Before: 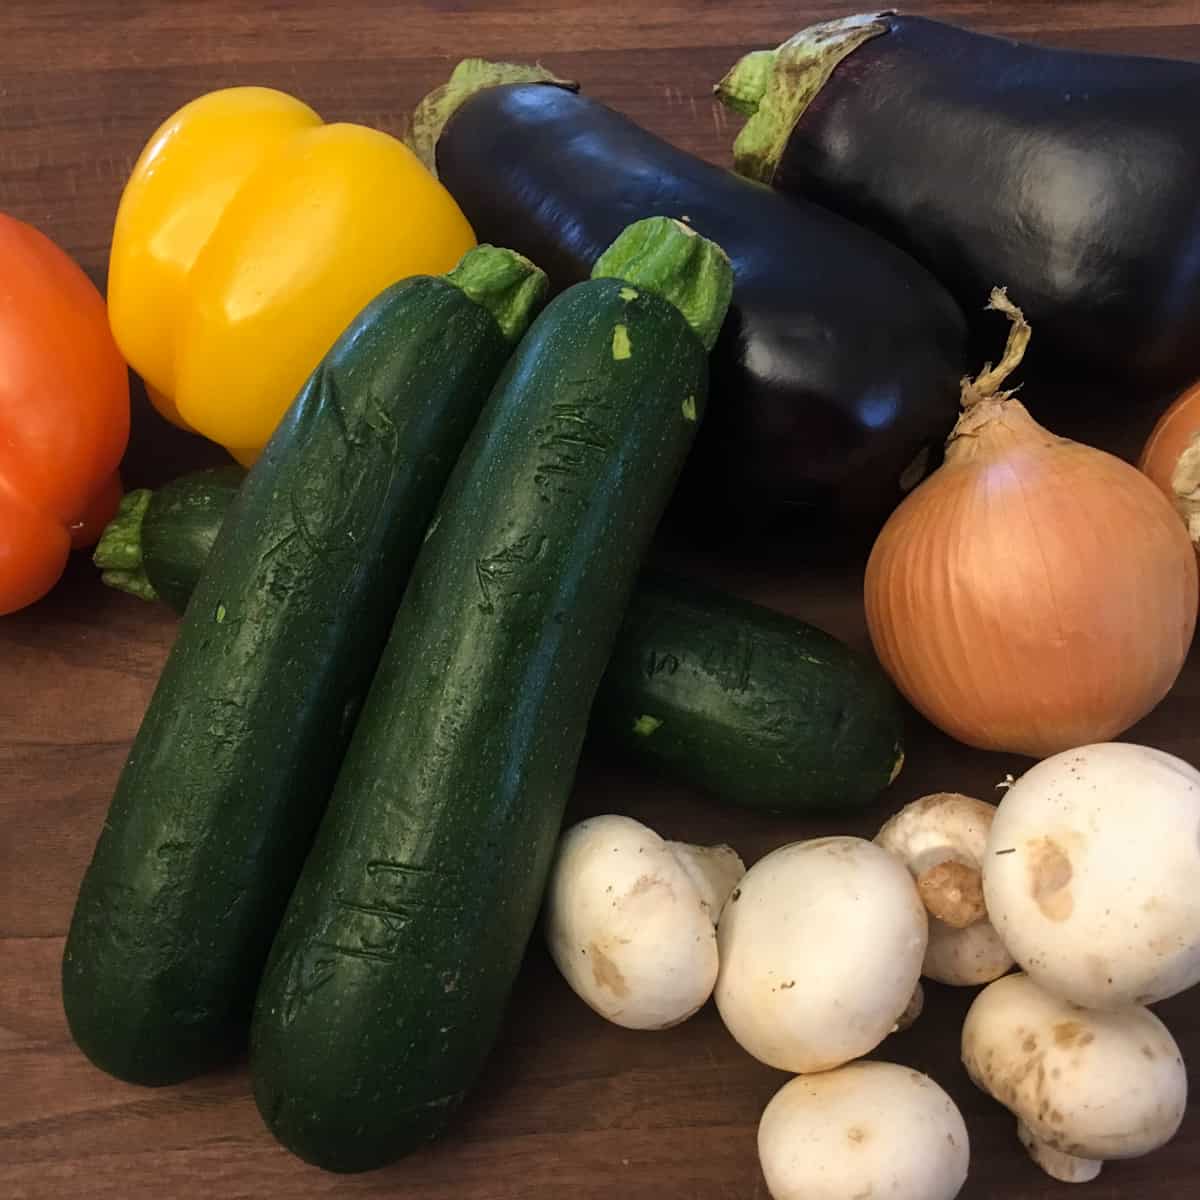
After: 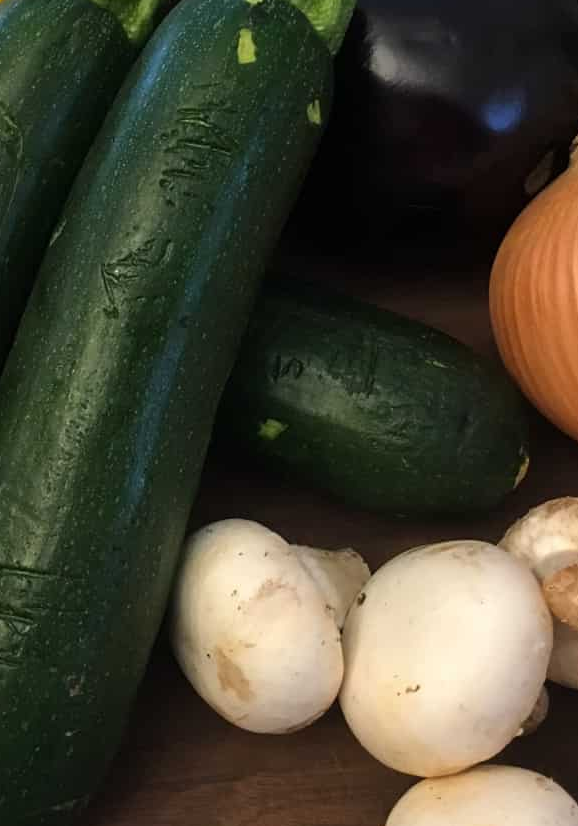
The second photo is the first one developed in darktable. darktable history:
crop: left 31.33%, top 24.717%, right 20.468%, bottom 6.369%
